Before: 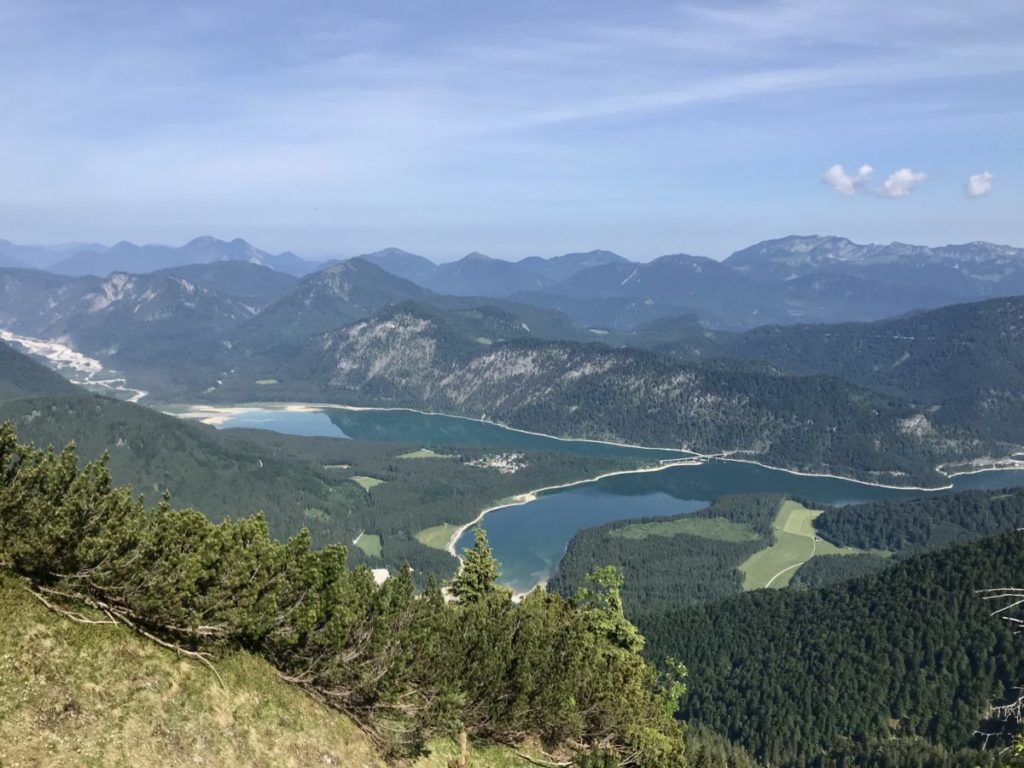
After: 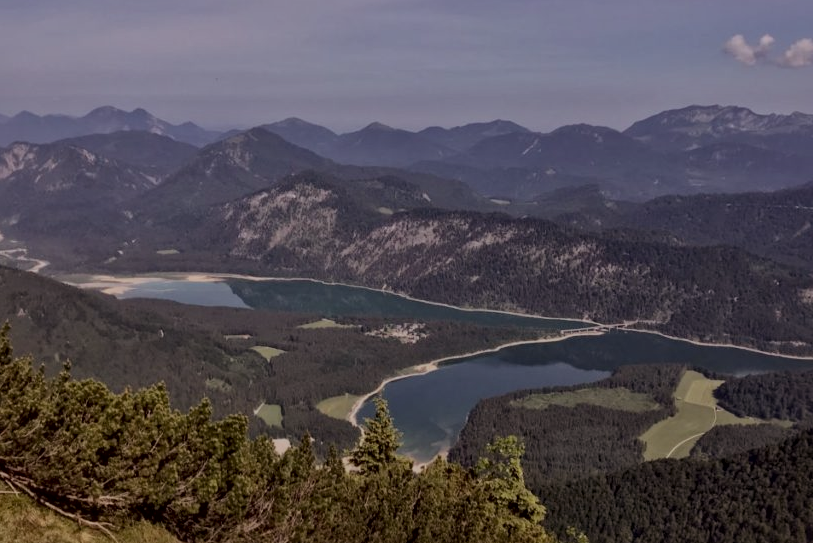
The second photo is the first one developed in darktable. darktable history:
exposure: exposure -1.468 EV, compensate highlight preservation false
local contrast: mode bilateral grid, contrast 20, coarseness 19, detail 163%, midtone range 0.2
rgb levels: mode RGB, independent channels, levels [[0, 0.474, 1], [0, 0.5, 1], [0, 0.5, 1]]
crop: left 9.712%, top 16.928%, right 10.845%, bottom 12.332%
color correction: highlights b* 3
